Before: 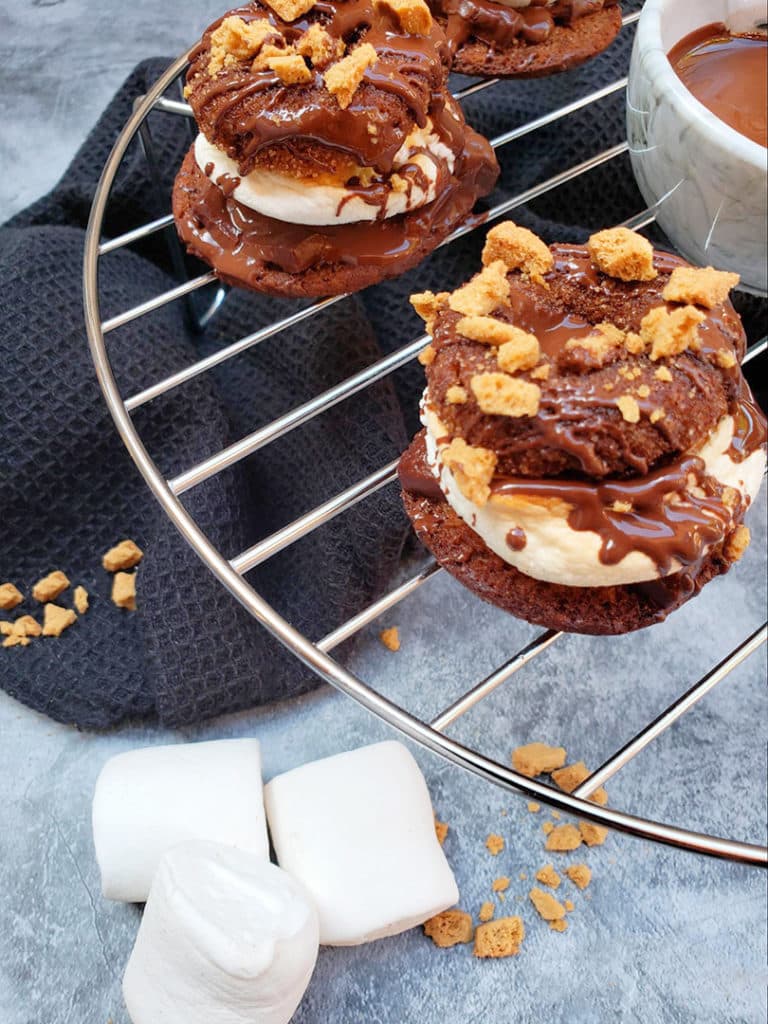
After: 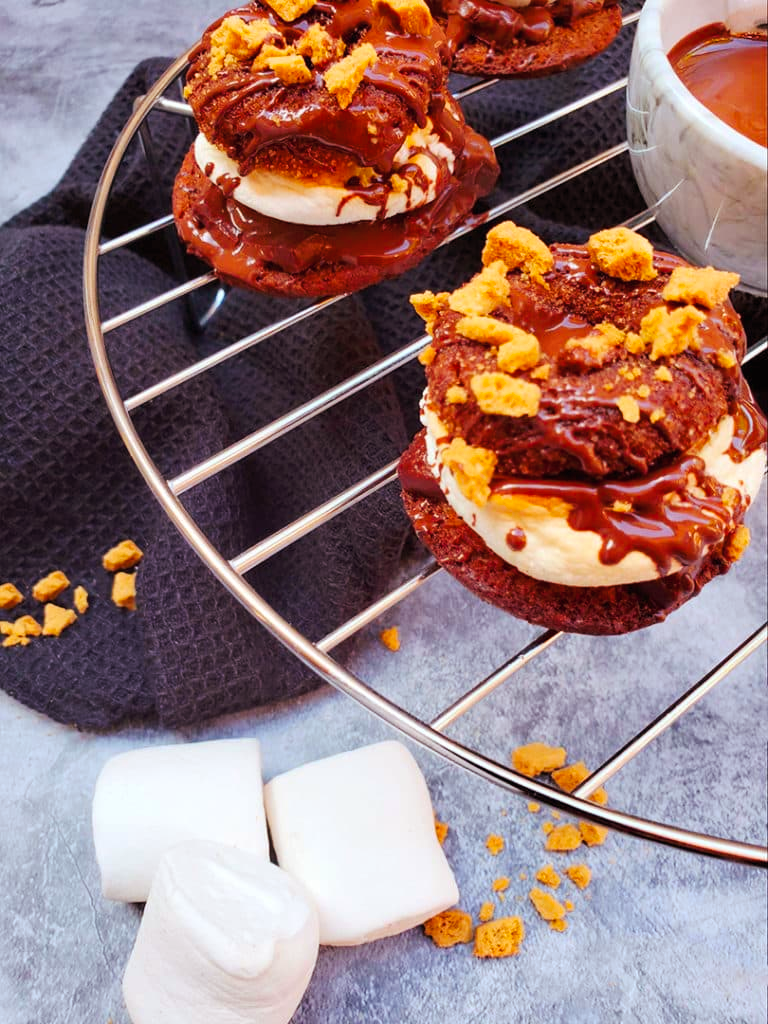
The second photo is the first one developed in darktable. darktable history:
tone curve: curves: ch0 [(0, 0) (0.003, 0.006) (0.011, 0.01) (0.025, 0.017) (0.044, 0.029) (0.069, 0.043) (0.1, 0.064) (0.136, 0.091) (0.177, 0.128) (0.224, 0.162) (0.277, 0.206) (0.335, 0.258) (0.399, 0.324) (0.468, 0.404) (0.543, 0.499) (0.623, 0.595) (0.709, 0.693) (0.801, 0.786) (0.898, 0.883) (1, 1)], preserve colors none
contrast brightness saturation: contrast 0.05, brightness 0.06, saturation 0.01
color balance rgb: perceptual saturation grading › global saturation 20%, global vibrance 20%
rgb levels: mode RGB, independent channels, levels [[0, 0.474, 1], [0, 0.5, 1], [0, 0.5, 1]]
